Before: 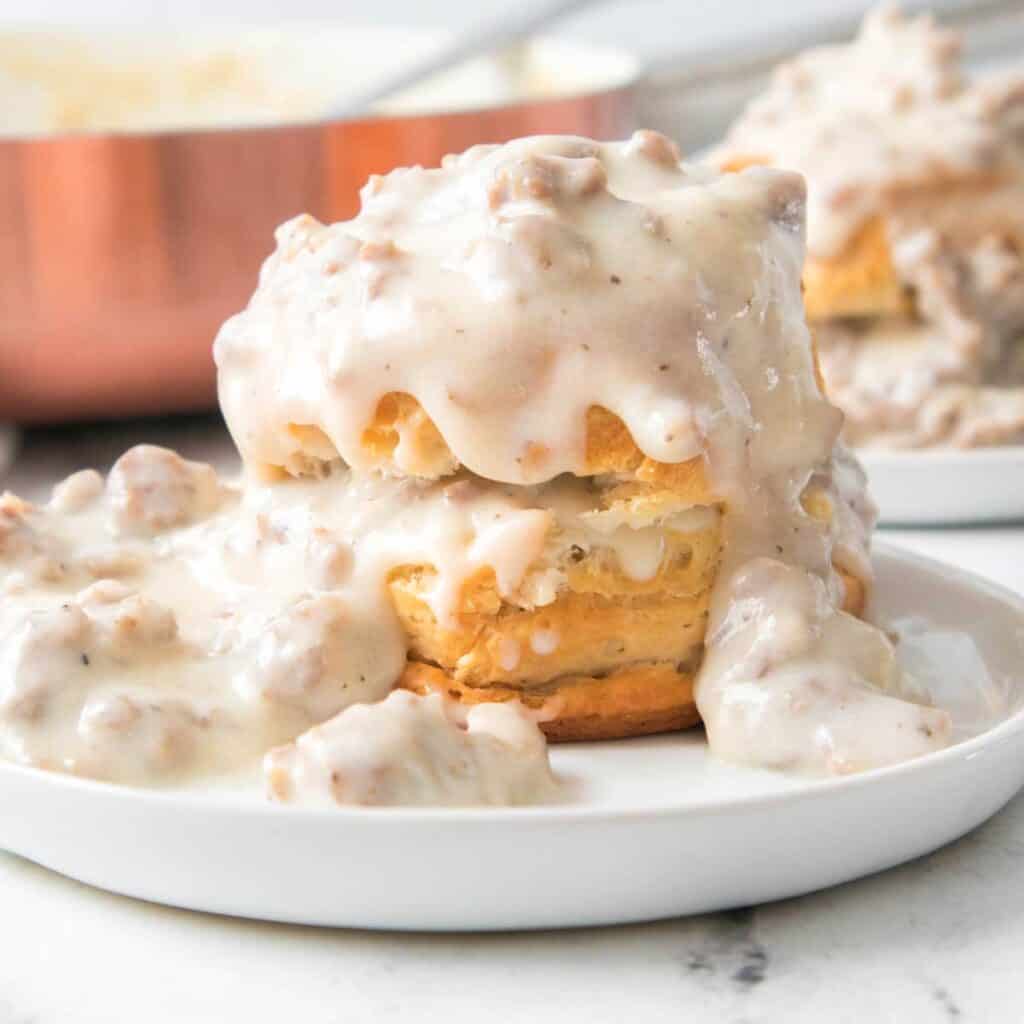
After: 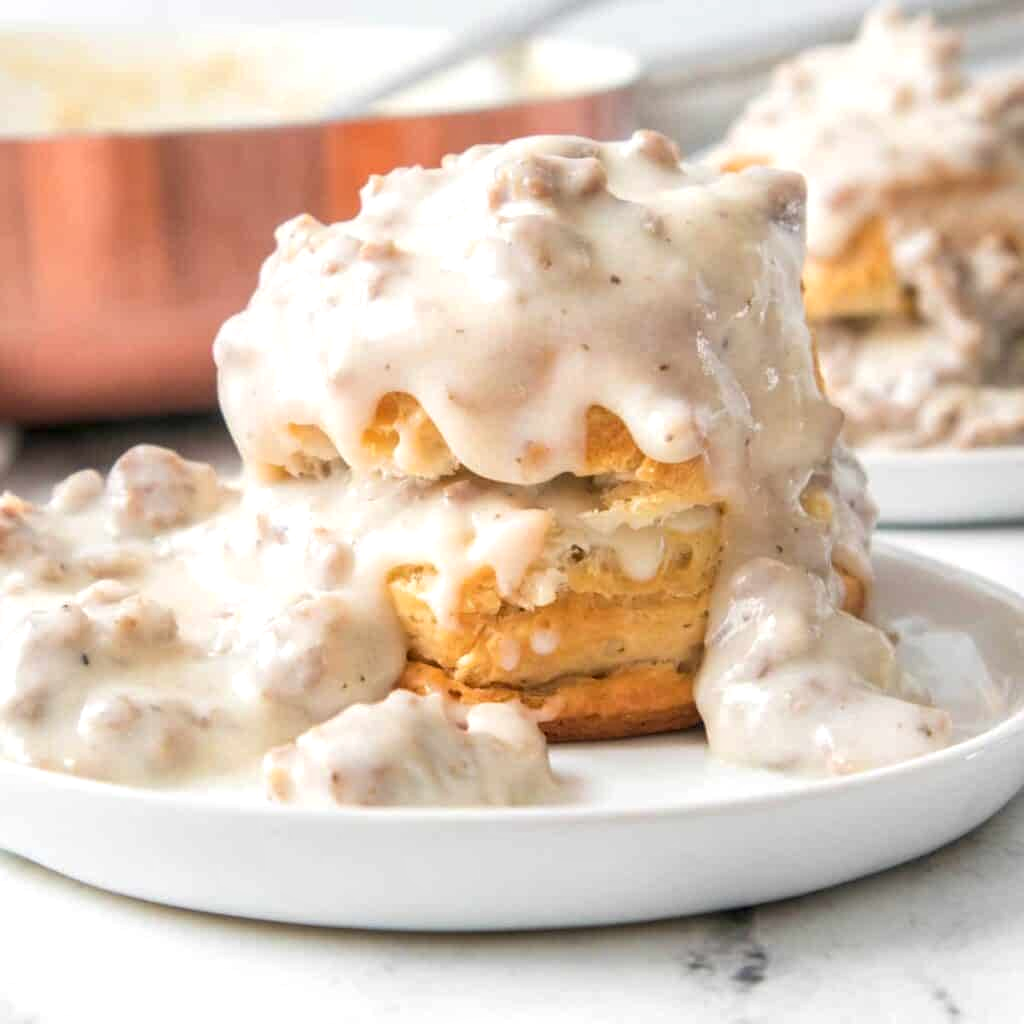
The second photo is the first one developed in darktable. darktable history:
sharpen: radius 2.883, amount 0.868, threshold 47.523
local contrast: on, module defaults
exposure: exposure 0.078 EV, compensate highlight preservation false
